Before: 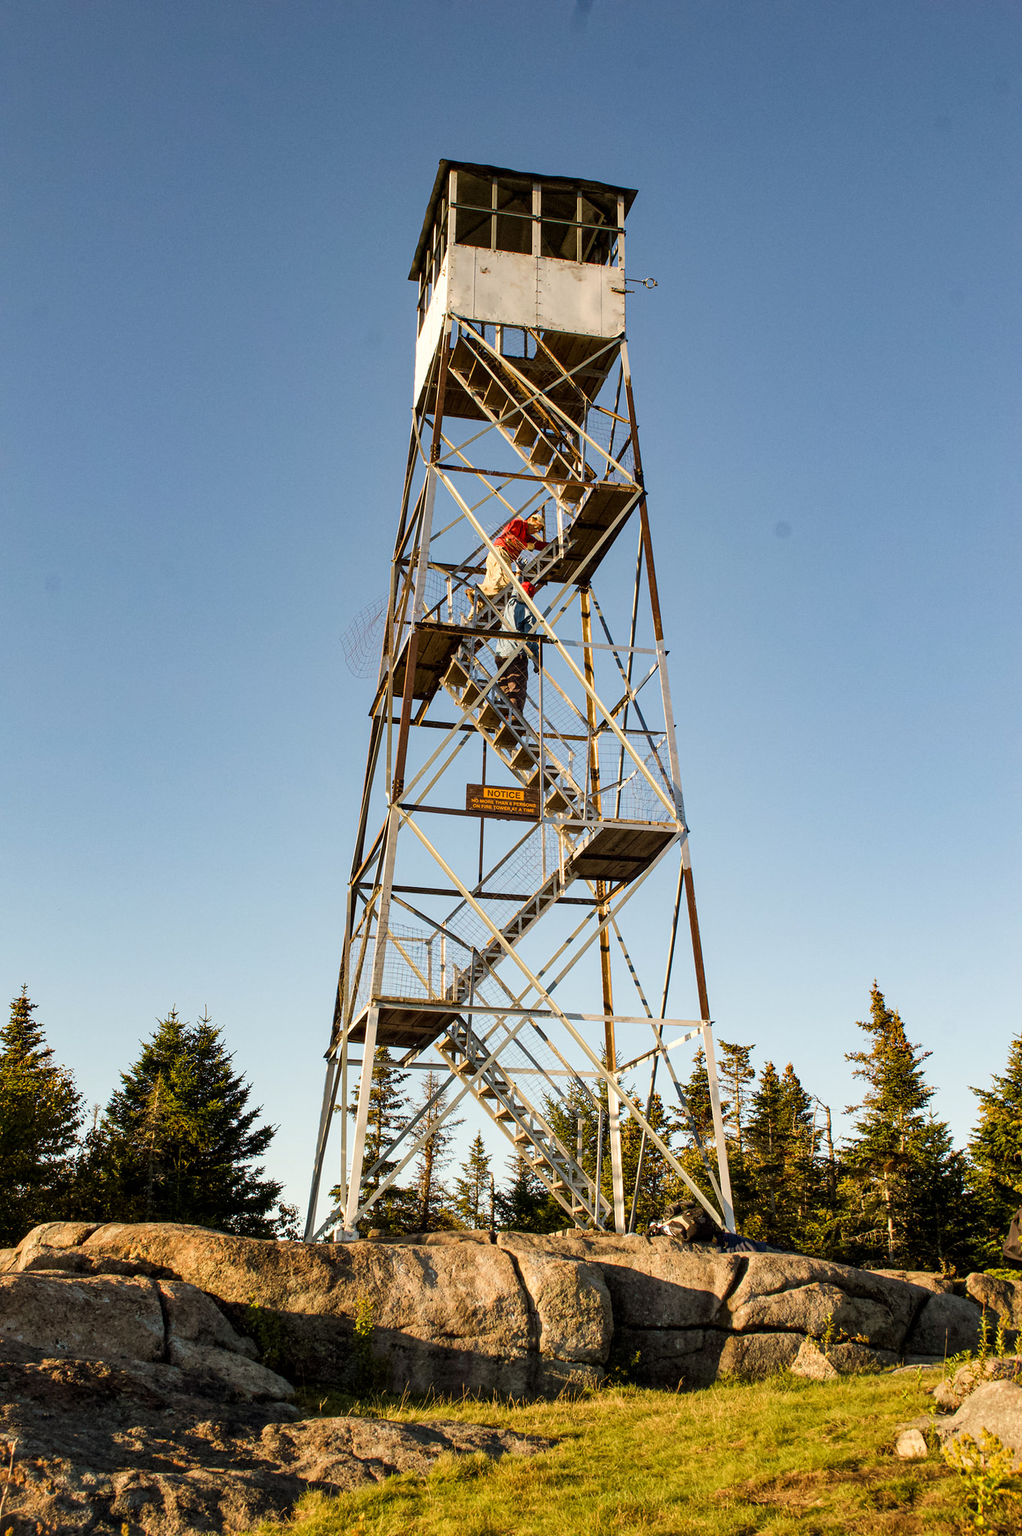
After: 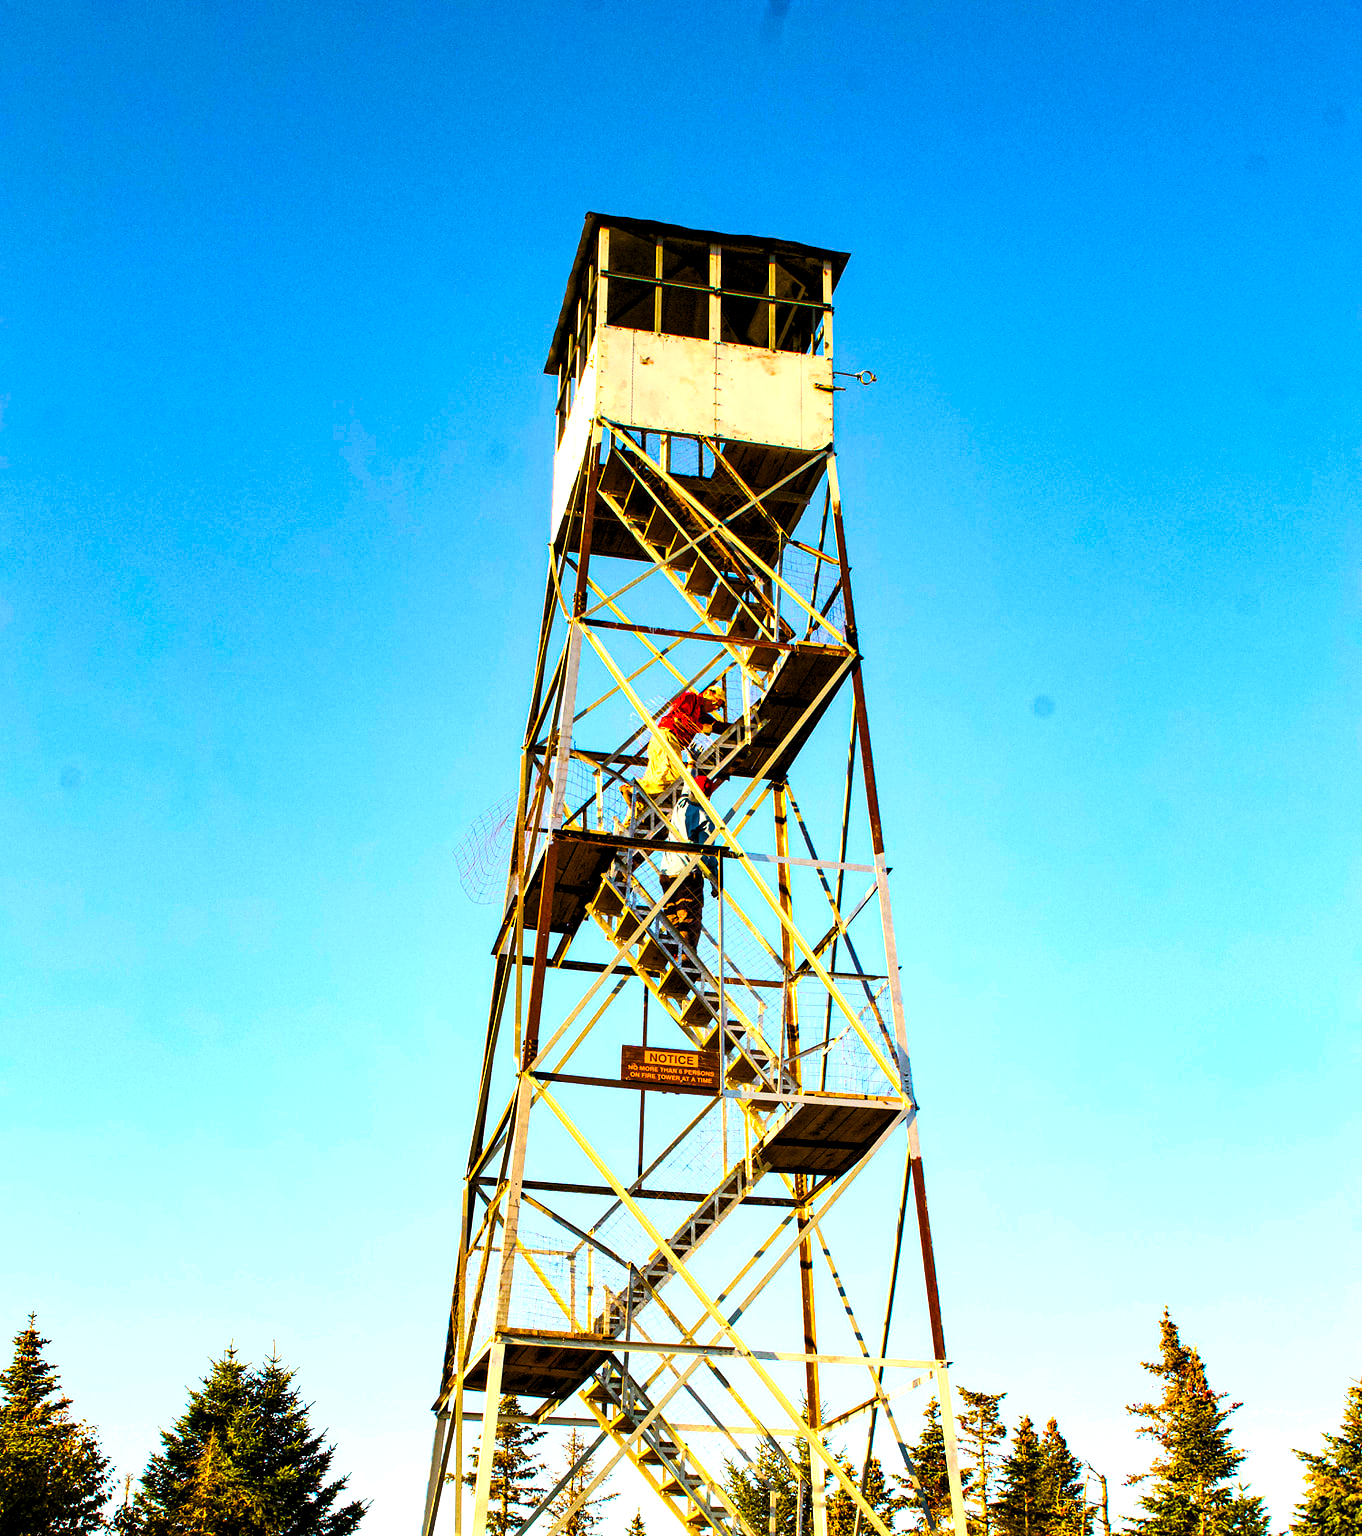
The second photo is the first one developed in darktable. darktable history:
color balance rgb: linear chroma grading › global chroma 9.811%, perceptual saturation grading › global saturation 27.262%, perceptual saturation grading › highlights -28.225%, perceptual saturation grading › mid-tones 15.813%, perceptual saturation grading › shadows 32.922%, perceptual brilliance grading › global brilliance 15.409%, perceptual brilliance grading › shadows -35.429%
contrast brightness saturation: contrast 0.196, brightness 0.199, saturation 0.804
crop: bottom 24.987%
levels: levels [0.062, 0.494, 0.925]
